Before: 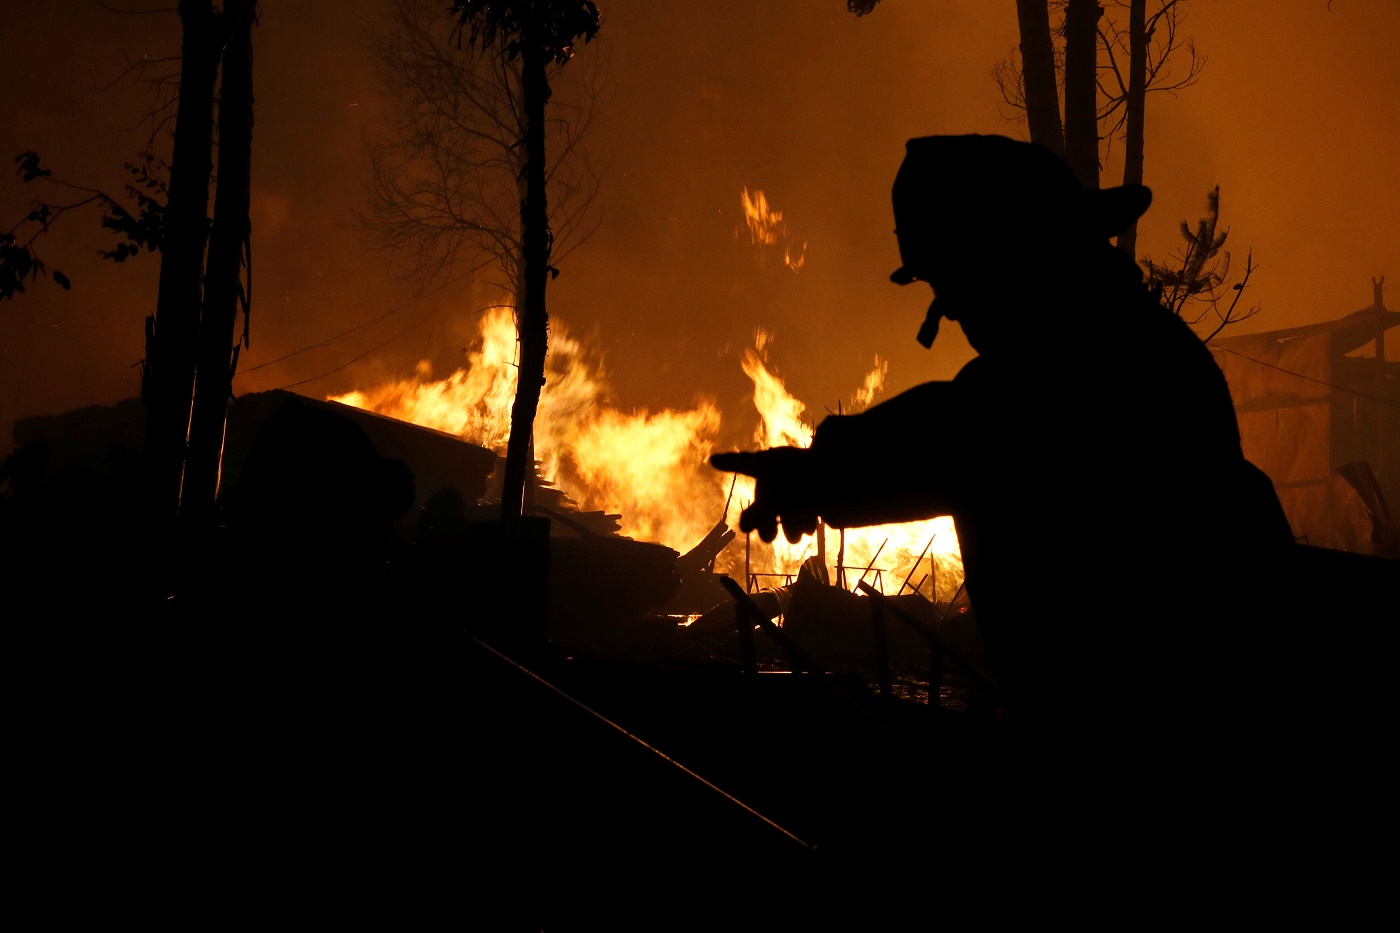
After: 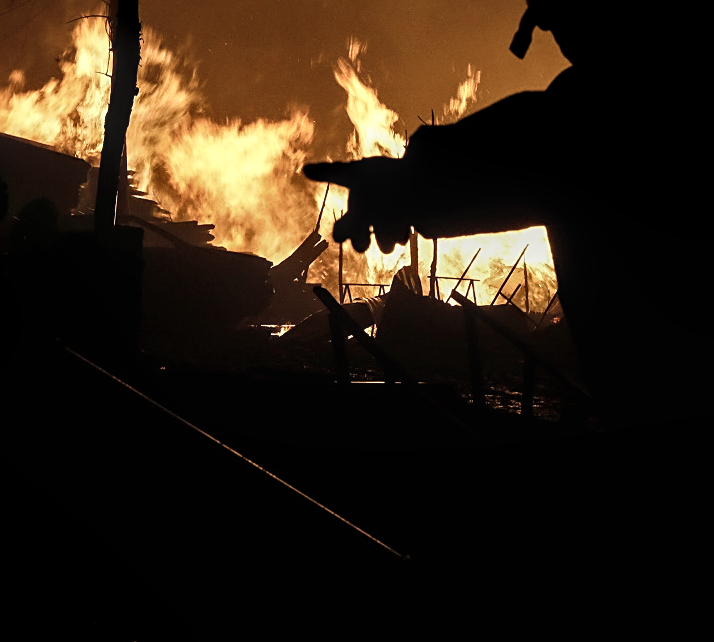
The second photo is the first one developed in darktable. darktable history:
contrast brightness saturation: contrast 0.104, saturation -0.359
crop and rotate: left 29.115%, top 31.167%, right 19.859%
sharpen: on, module defaults
local contrast: detail 130%
color balance rgb: highlights gain › luminance 6.259%, highlights gain › chroma 2.615%, highlights gain › hue 92.9°, perceptual saturation grading › global saturation 20%, perceptual saturation grading › highlights -25.054%, perceptual saturation grading › shadows 25.719%, global vibrance 14.238%
